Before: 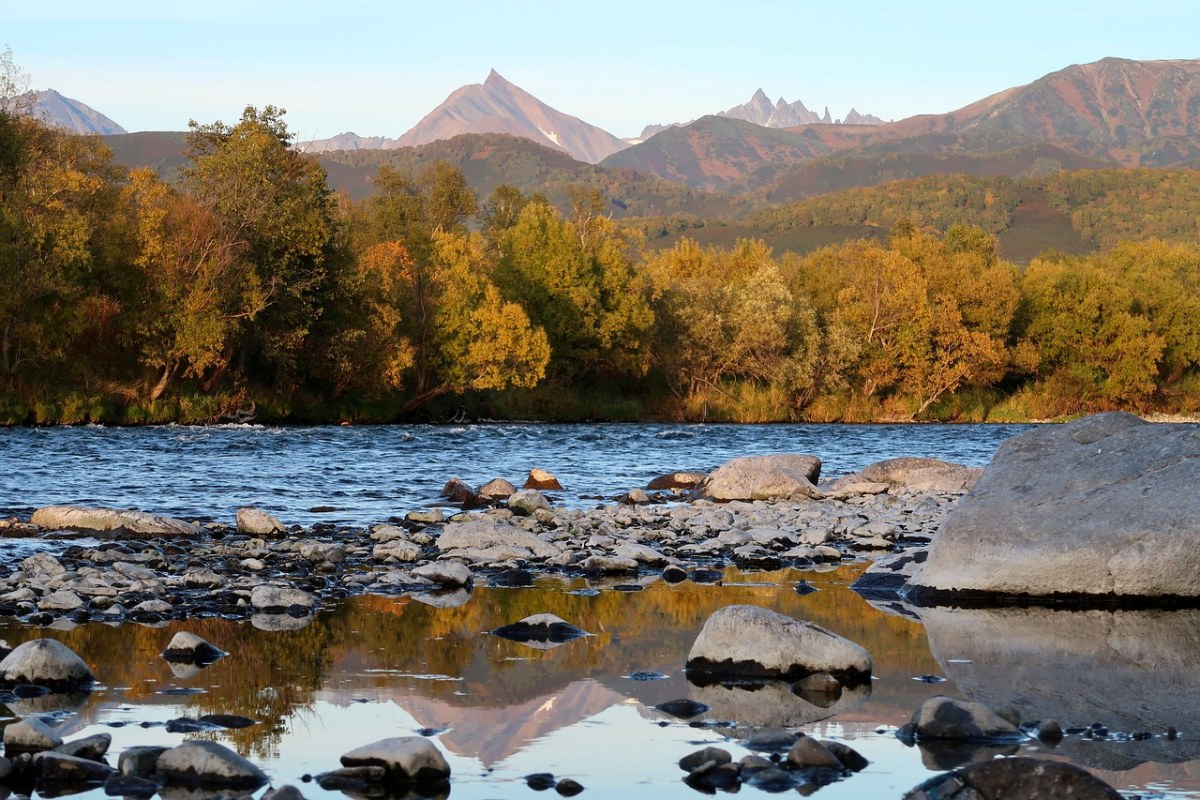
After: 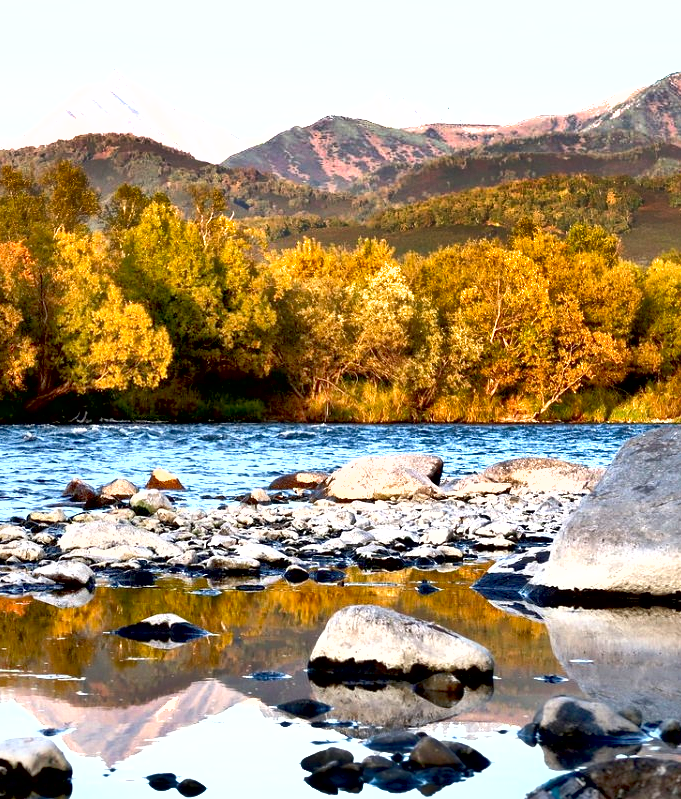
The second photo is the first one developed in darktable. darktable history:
shadows and highlights: shadows 20.94, highlights -82.64, soften with gaussian
exposure: black level correction 0.009, exposure 1.434 EV, compensate highlight preservation false
crop: left 31.541%, top 0.024%, right 11.63%
